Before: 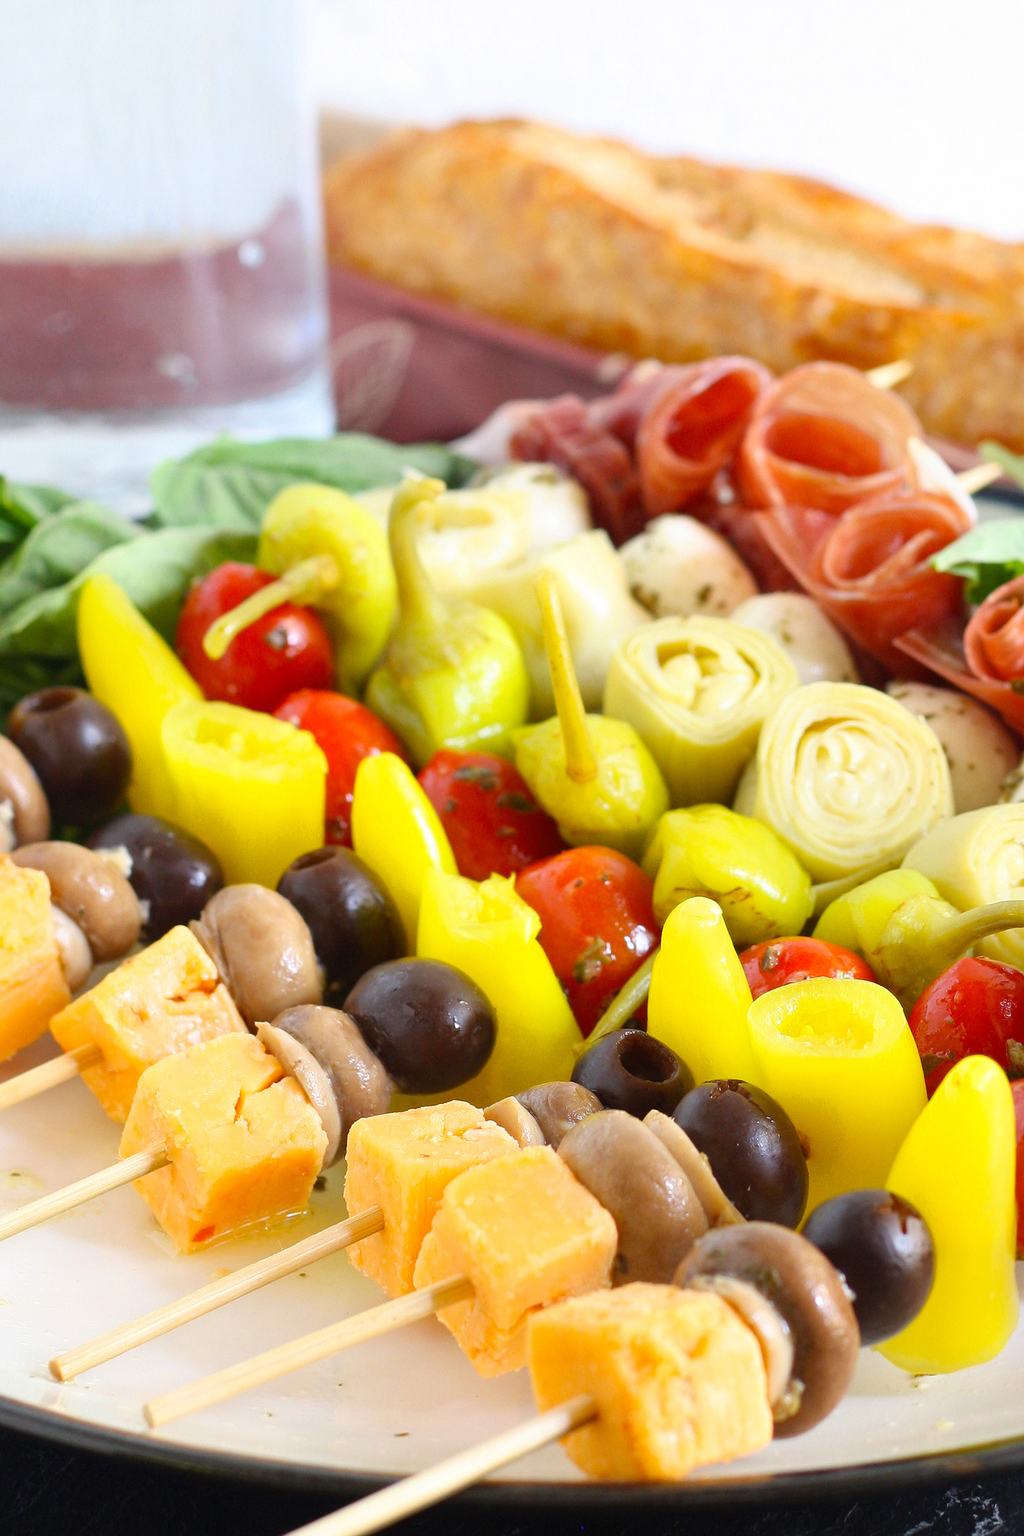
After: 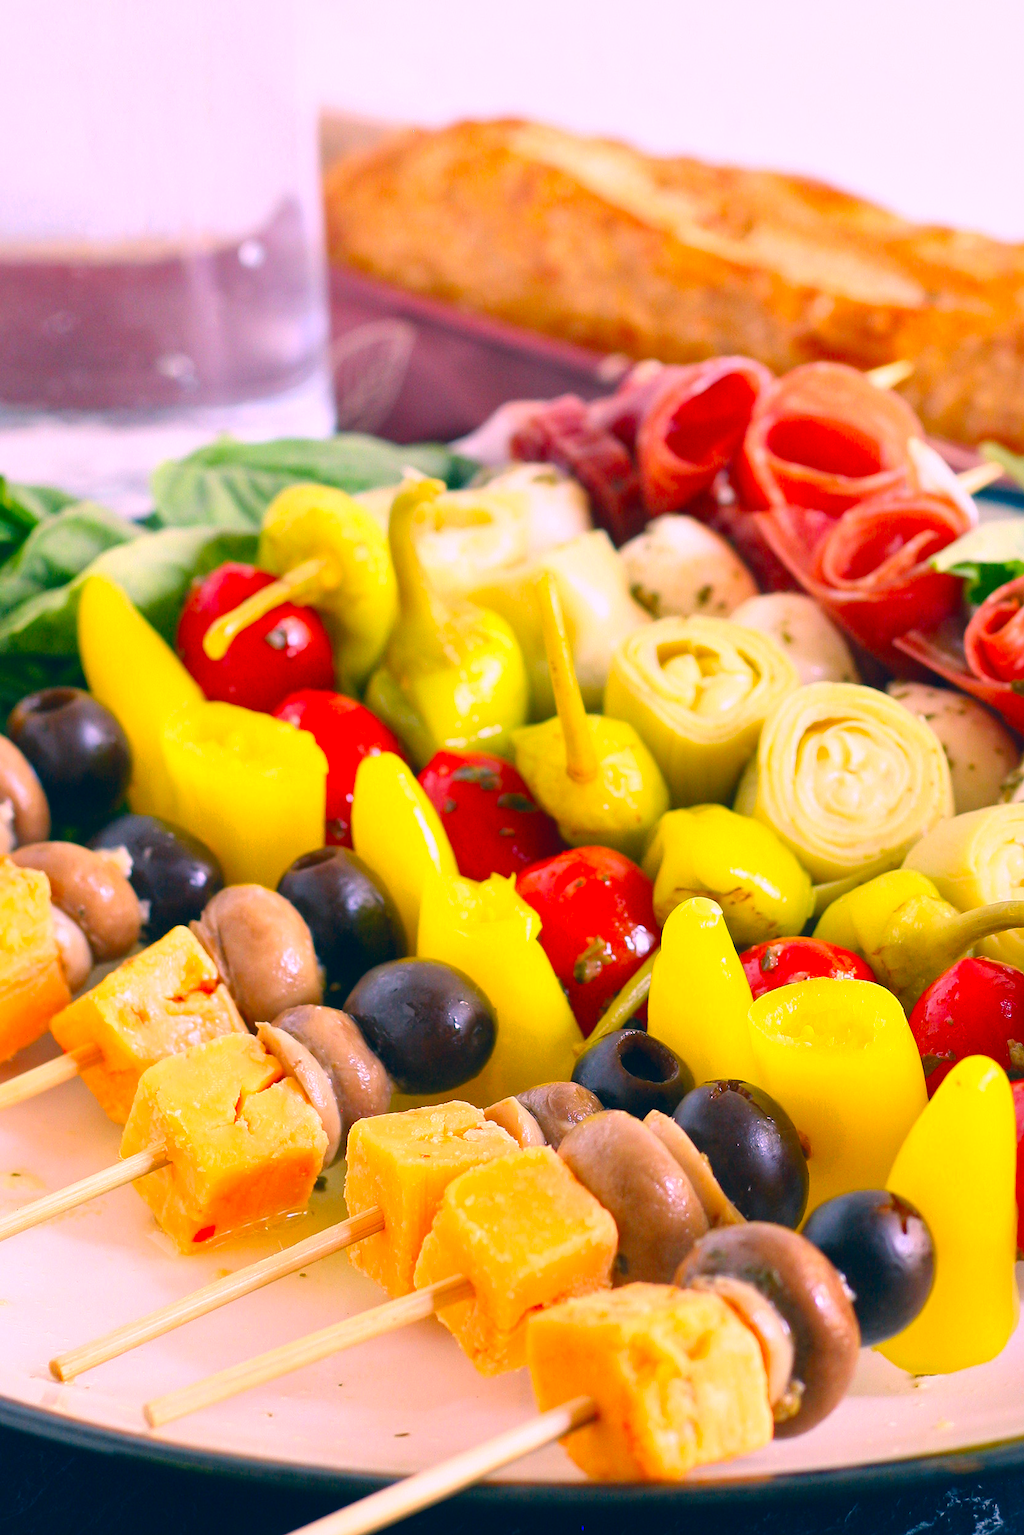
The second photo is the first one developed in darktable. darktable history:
color correction: highlights a* 16.89, highlights b* 0.226, shadows a* -14.9, shadows b* -14.48, saturation 1.46
local contrast: mode bilateral grid, contrast 20, coarseness 50, detail 119%, midtone range 0.2
